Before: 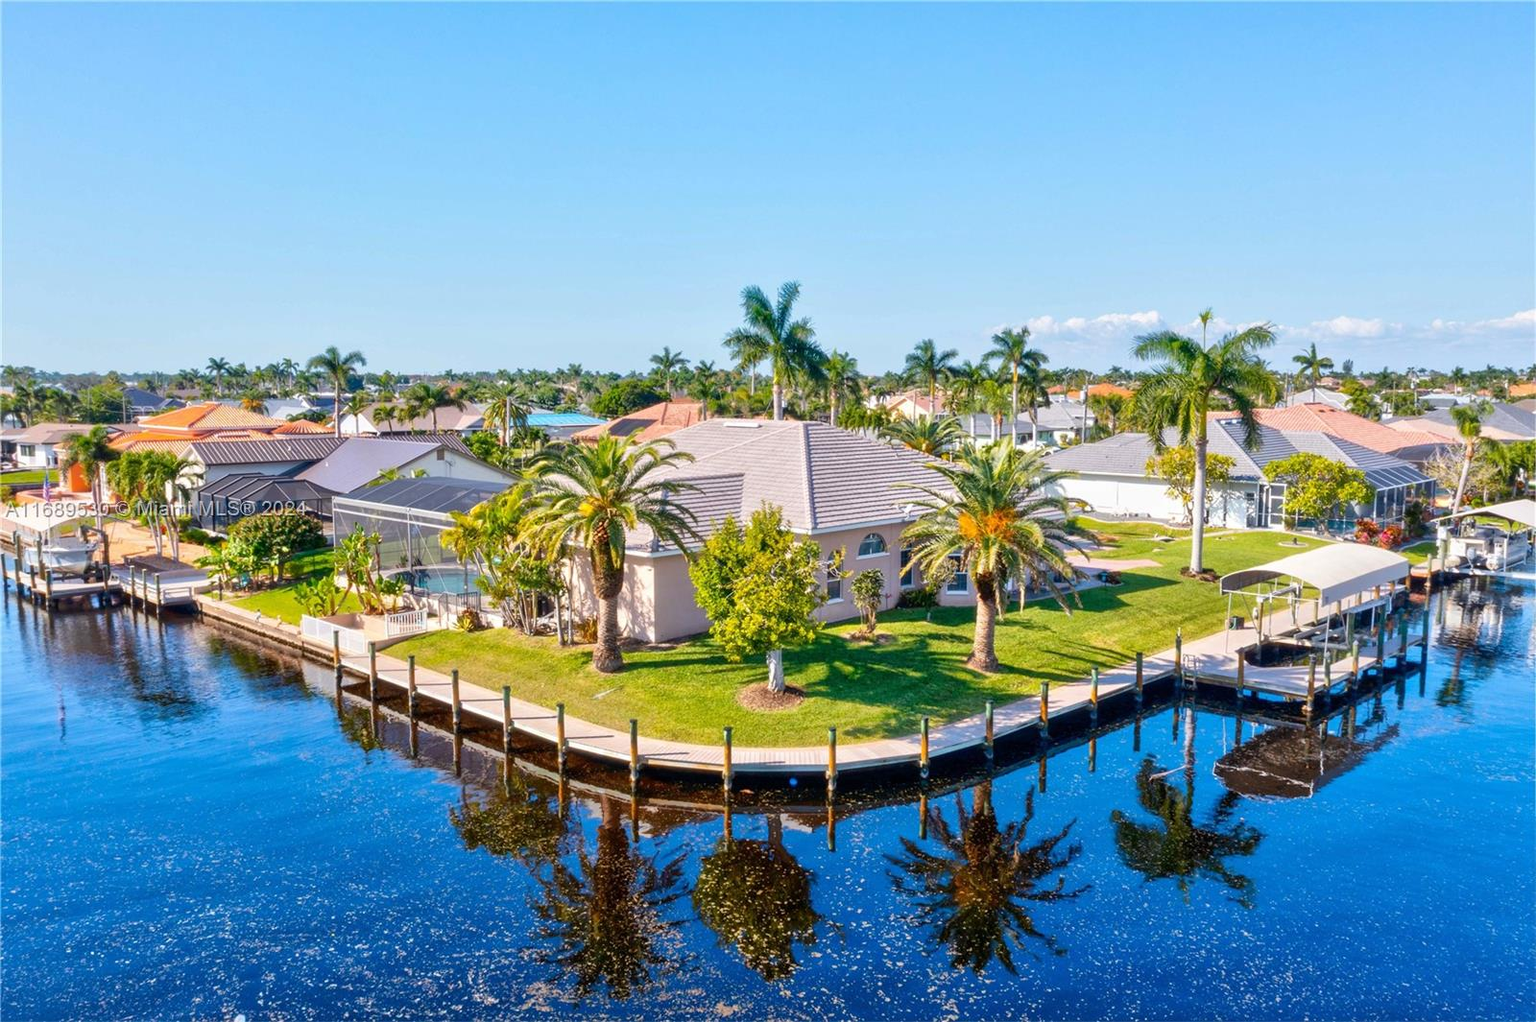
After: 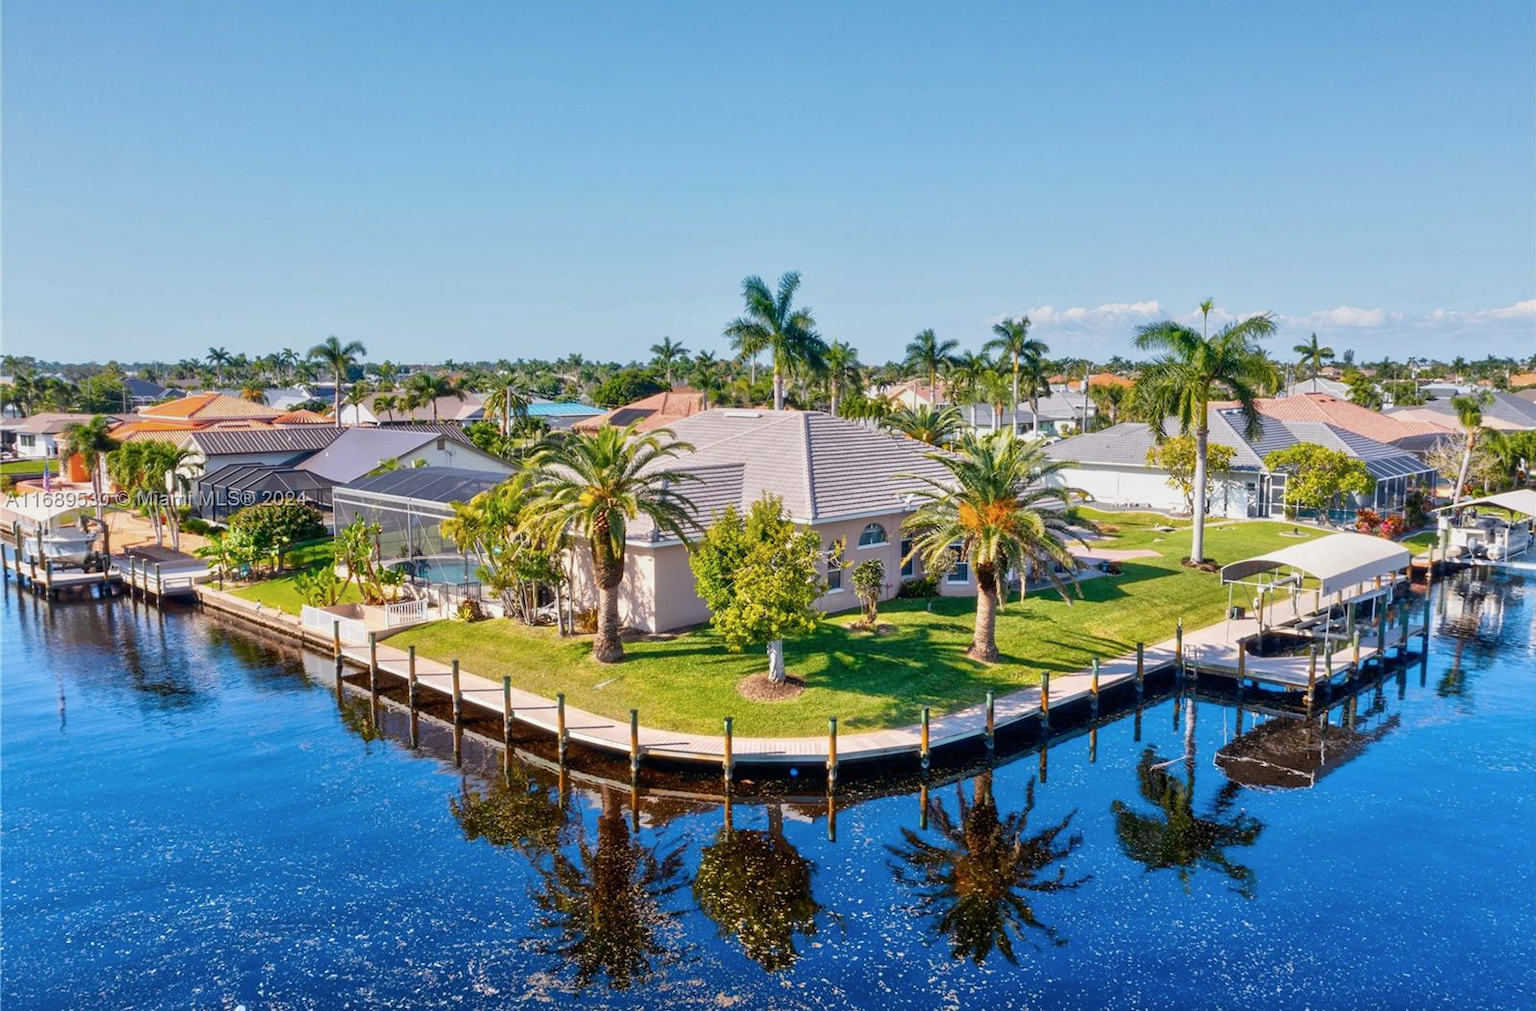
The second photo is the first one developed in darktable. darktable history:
shadows and highlights: shadows 0, highlights 40
crop: top 1.049%, right 0.001%
color balance rgb: linear chroma grading › shadows -3%, linear chroma grading › highlights -4%
graduated density: on, module defaults
